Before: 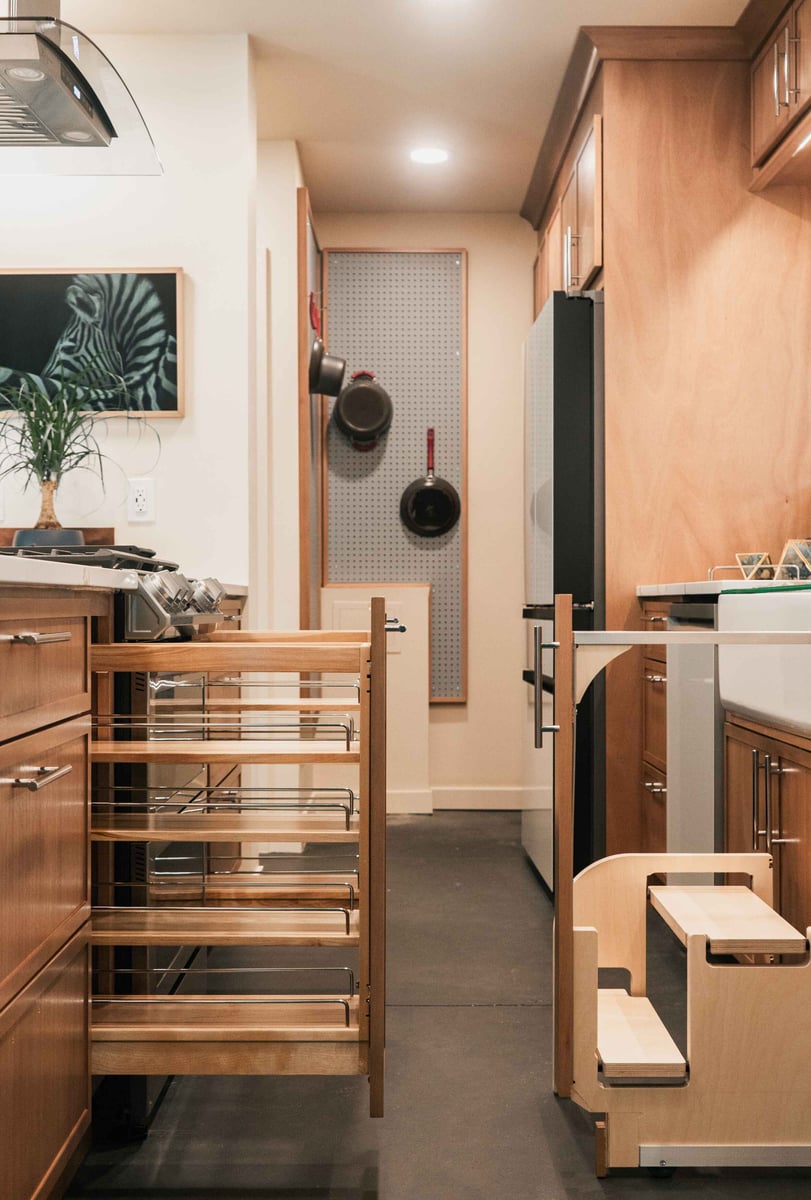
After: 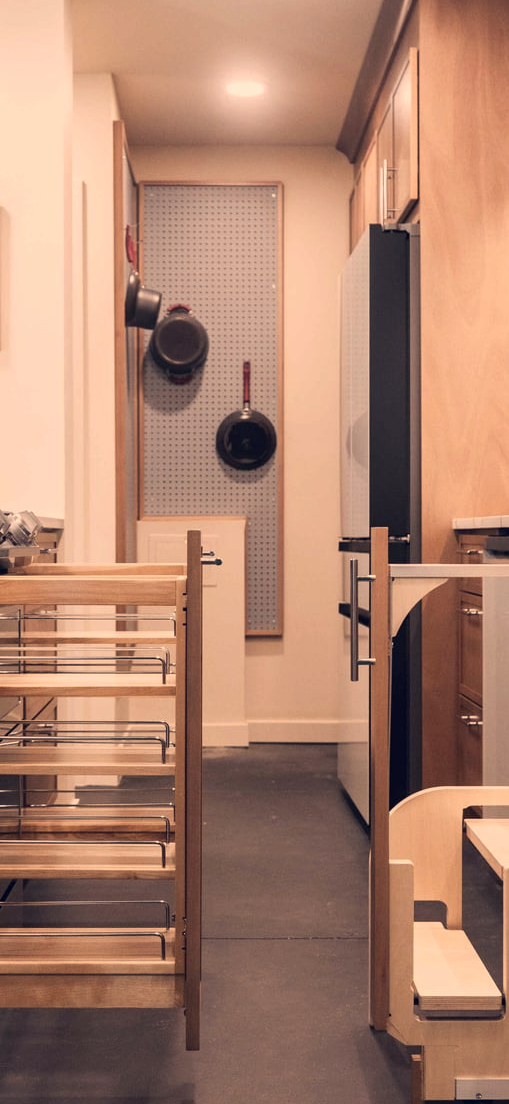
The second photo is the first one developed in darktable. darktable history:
crop and rotate: left 22.782%, top 5.63%, right 14.353%, bottom 2.301%
color correction: highlights a* 19.61, highlights b* 28.25, shadows a* 3.45, shadows b* -17.65, saturation 0.721
